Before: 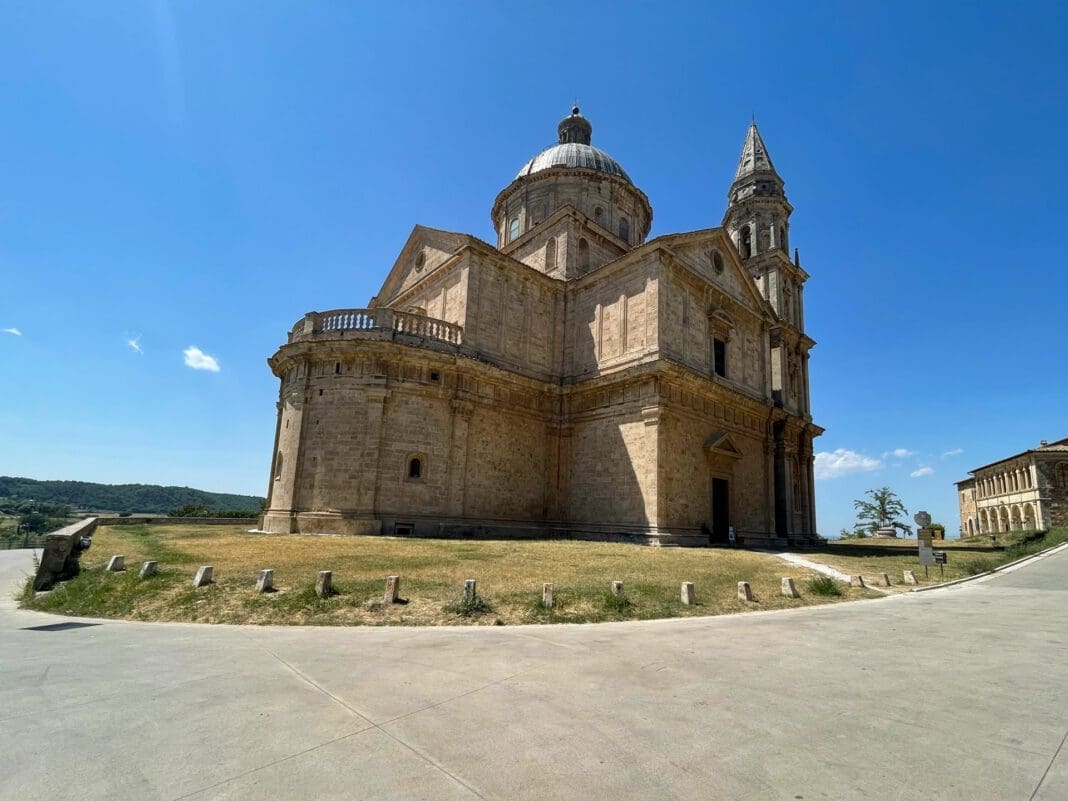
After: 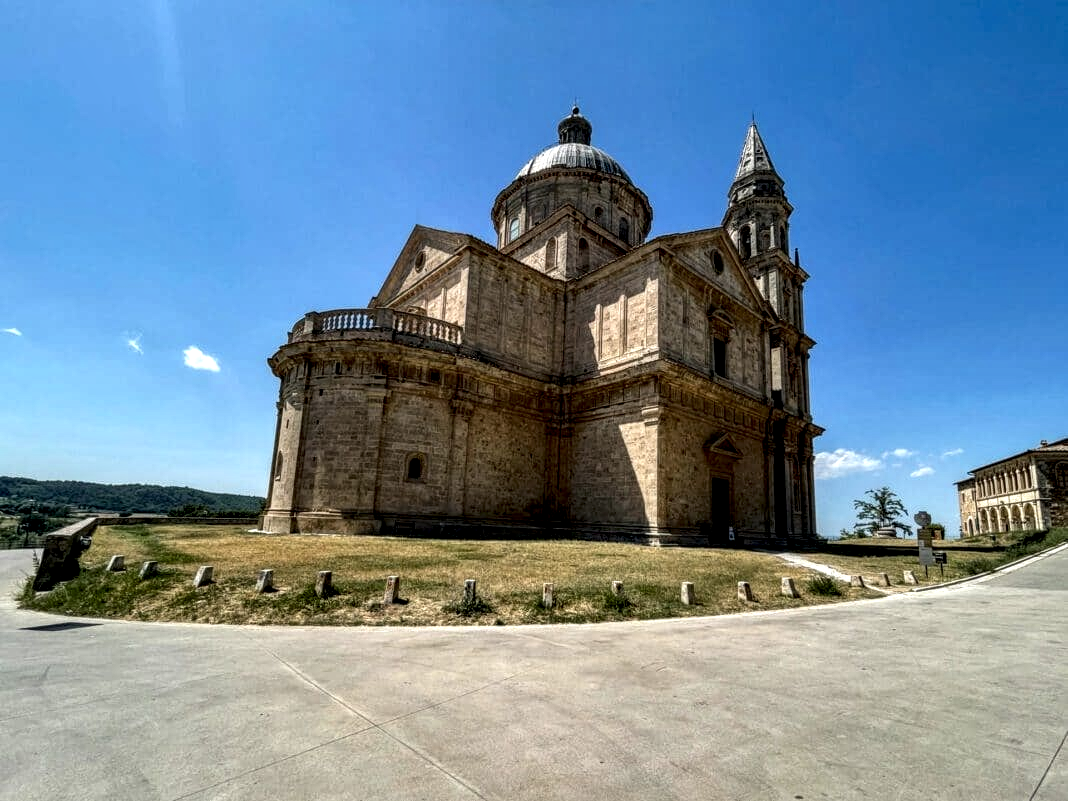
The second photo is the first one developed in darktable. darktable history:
local contrast: highlights 16%, detail 186%
